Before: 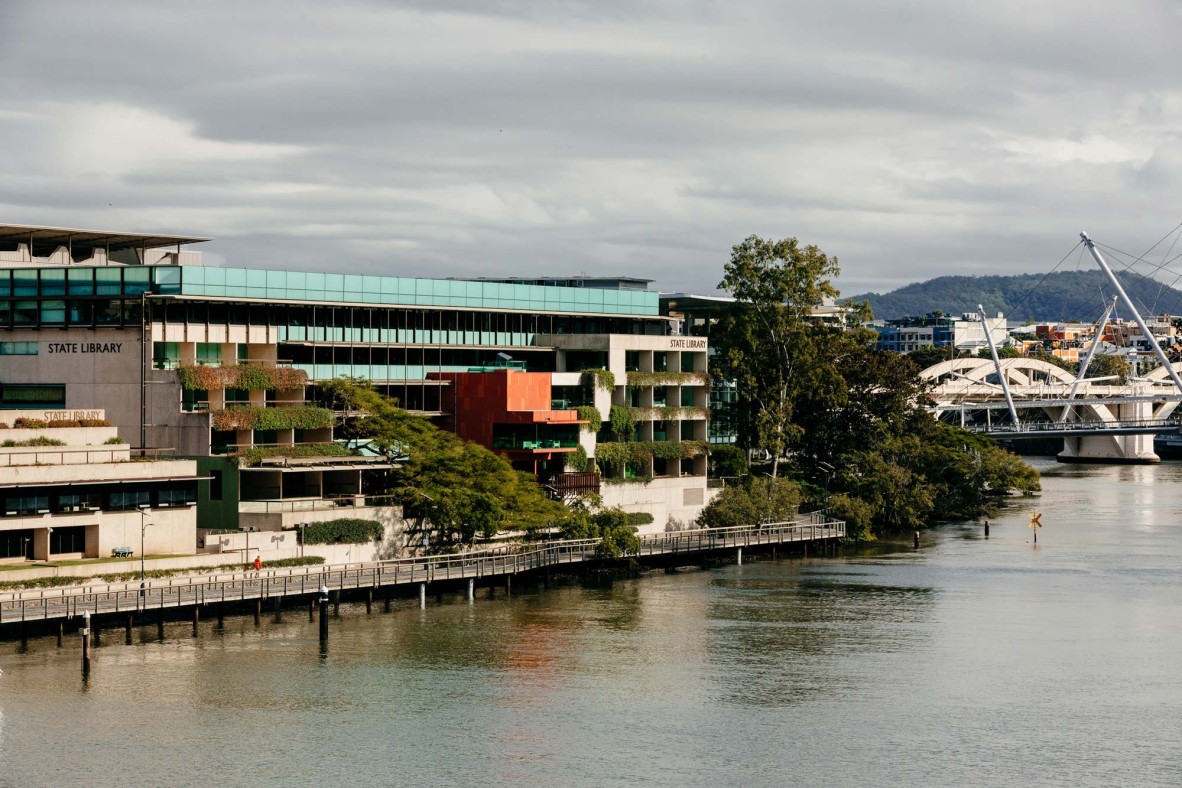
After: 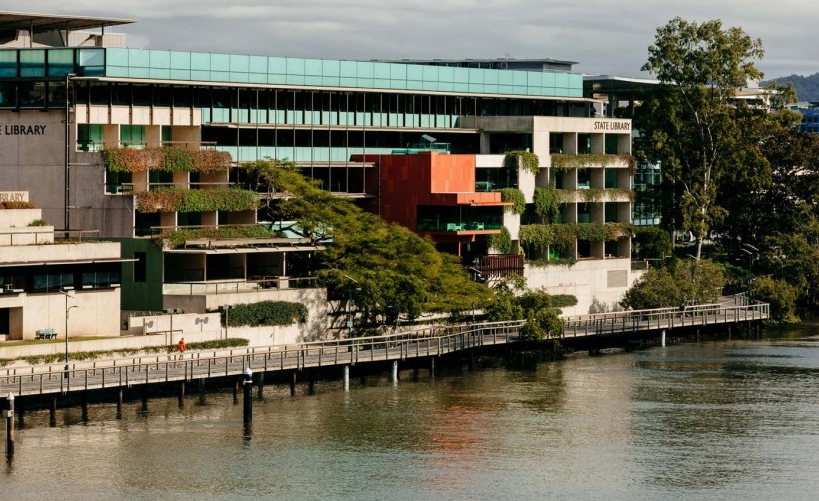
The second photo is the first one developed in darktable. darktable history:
tone equalizer: on, module defaults
crop: left 6.488%, top 27.668%, right 24.183%, bottom 8.656%
